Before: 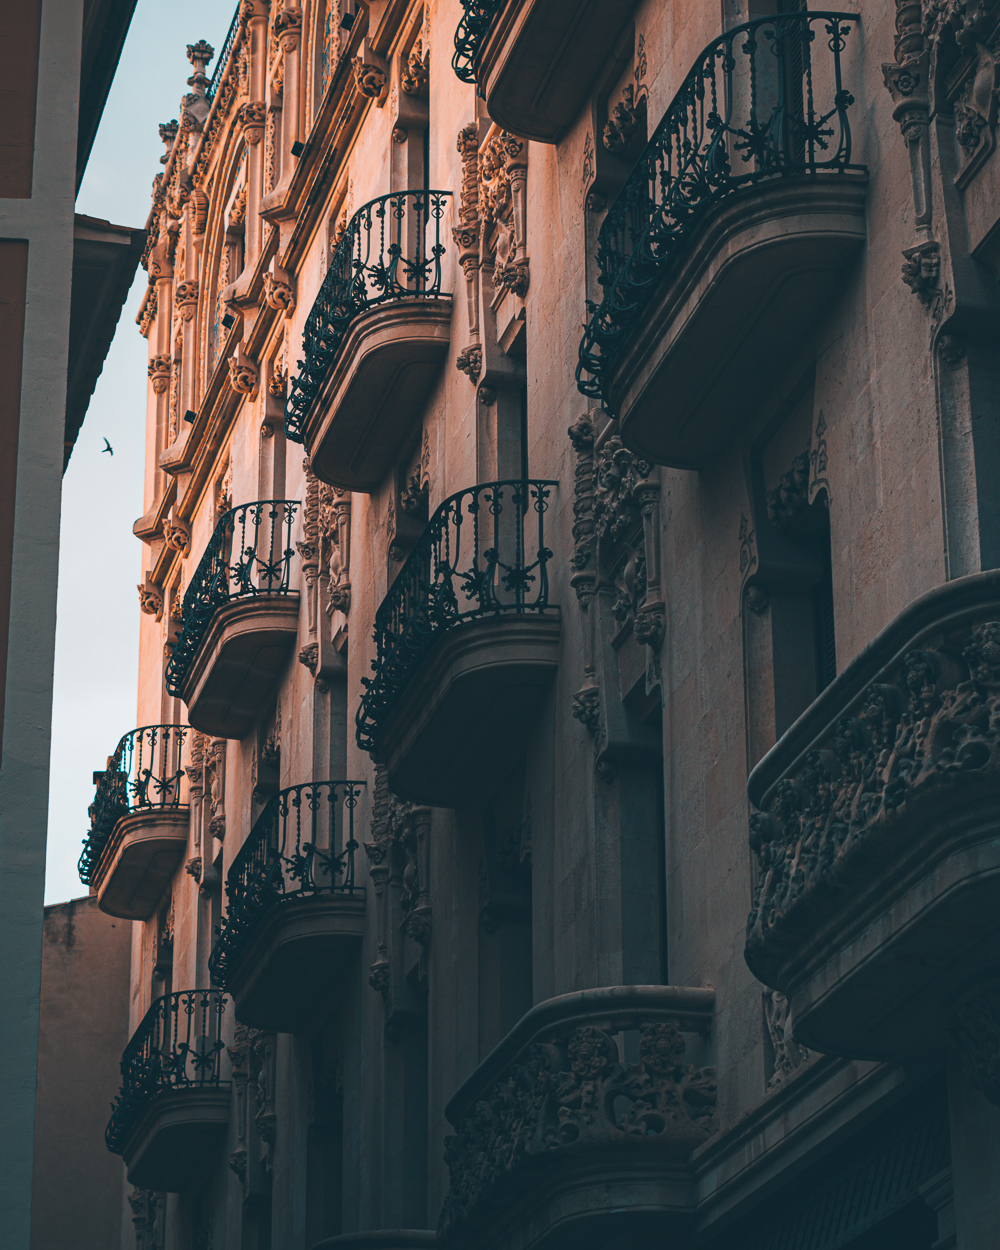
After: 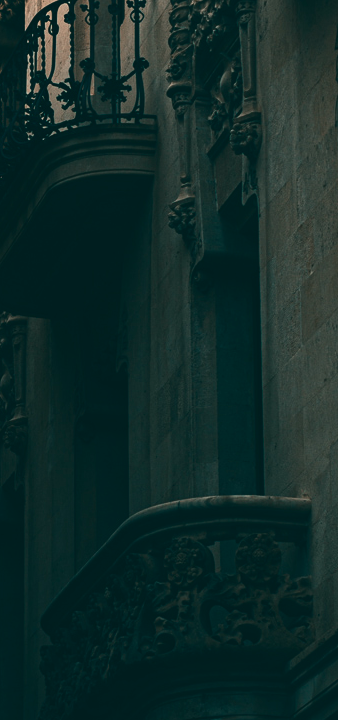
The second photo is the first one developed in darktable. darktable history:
color correction: highlights a* -0.52, highlights b* 9.31, shadows a* -8.83, shadows b* 1.1
crop: left 40.497%, top 39.269%, right 25.649%, bottom 3.088%
contrast brightness saturation: contrast 0.38, brightness 0.111
